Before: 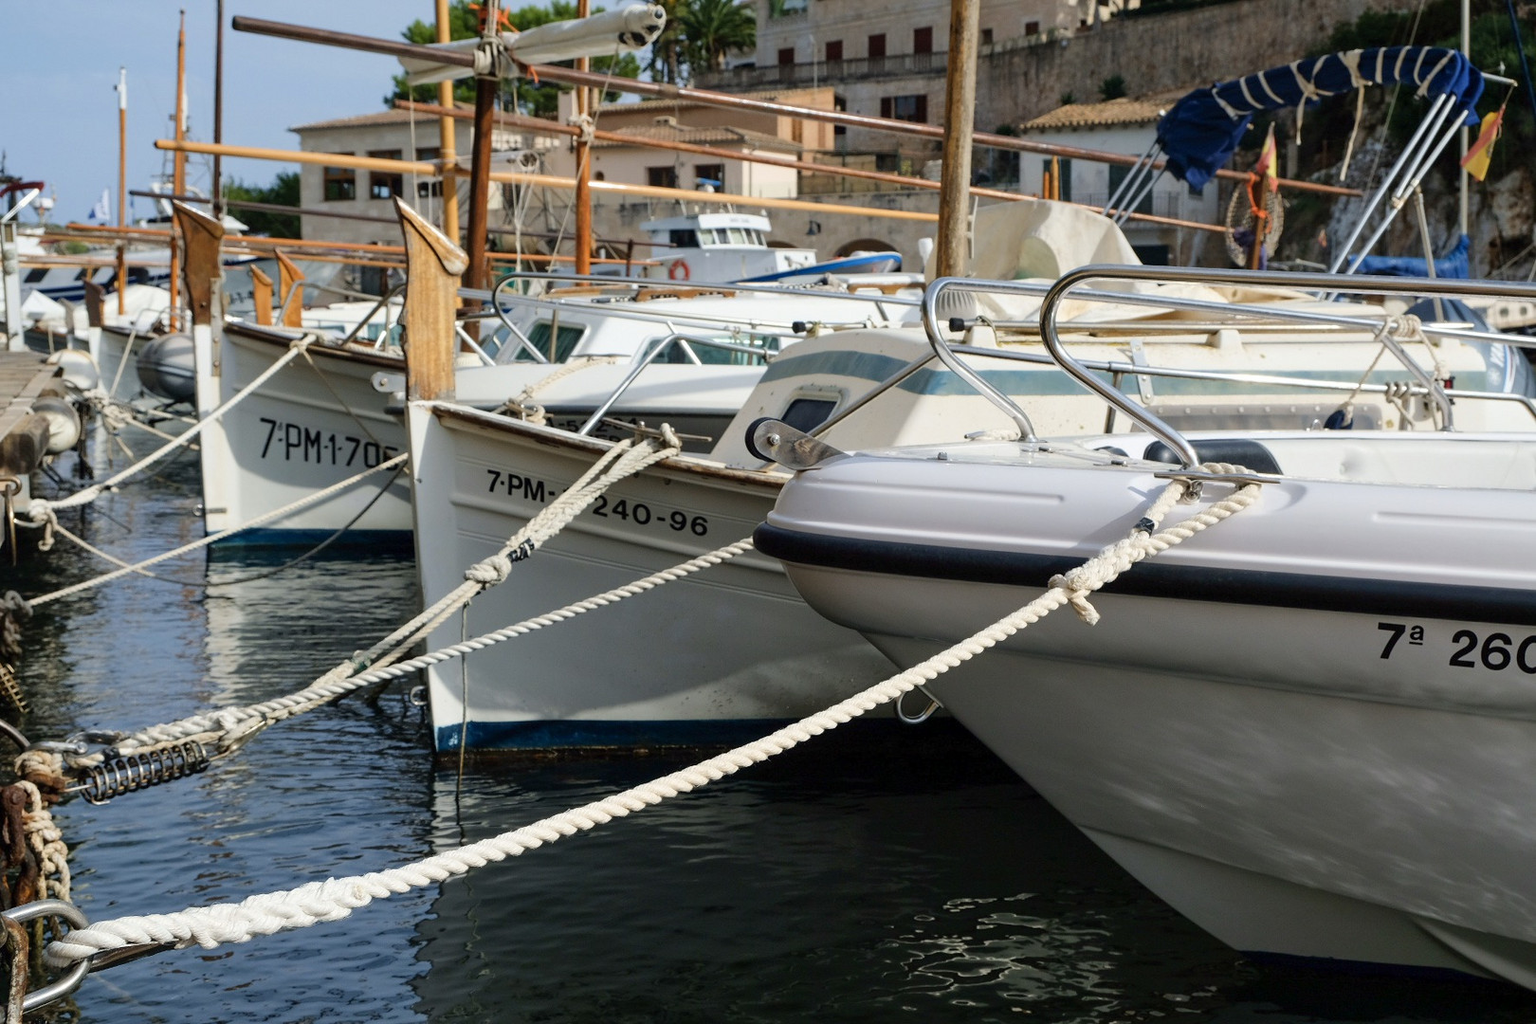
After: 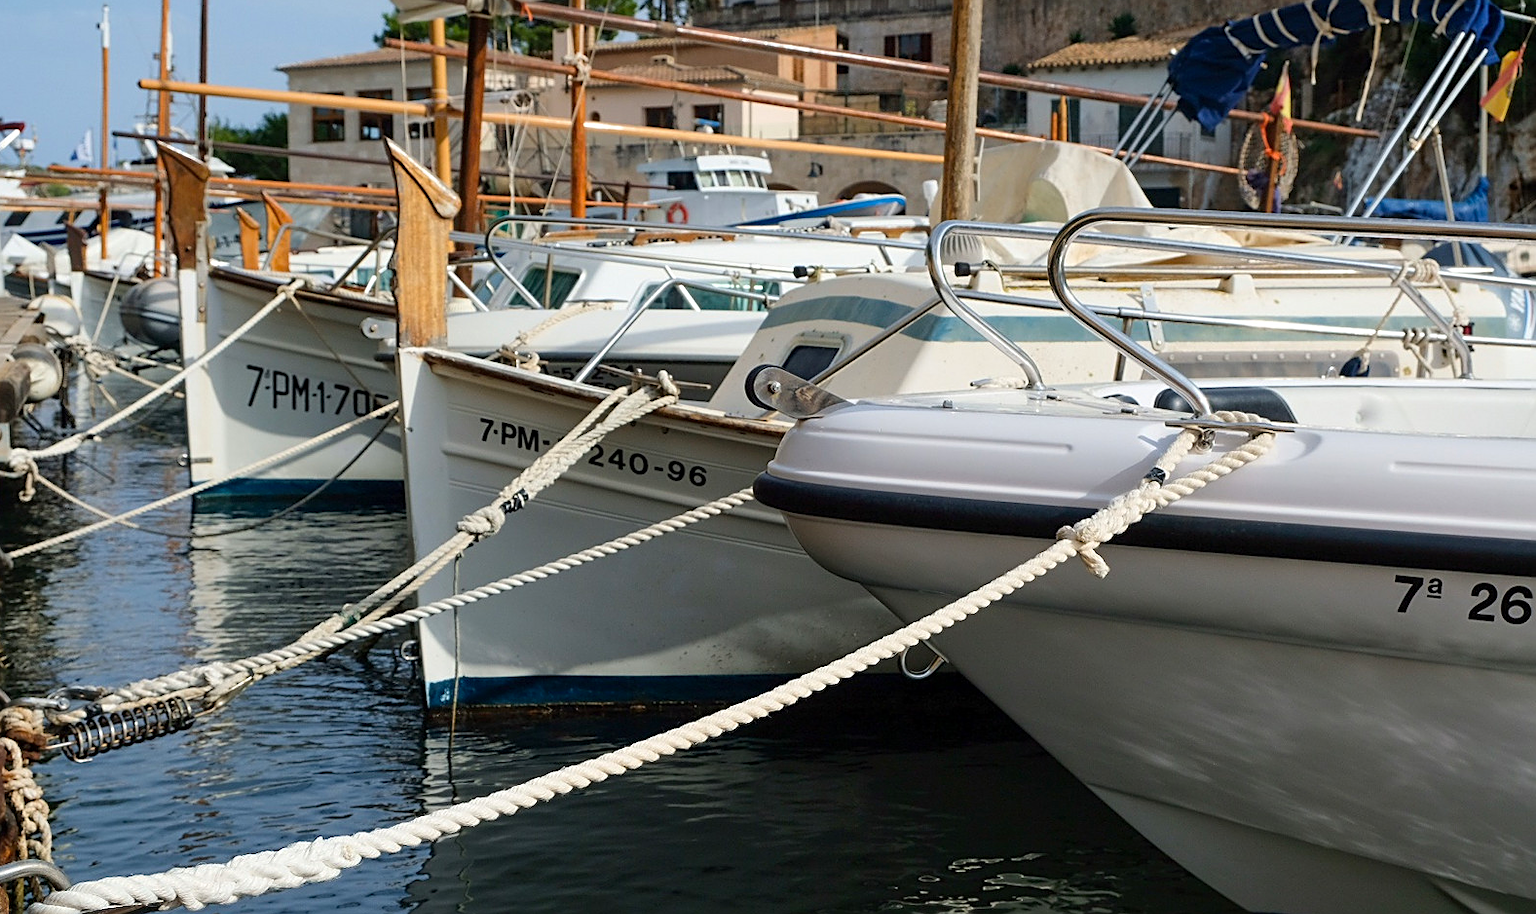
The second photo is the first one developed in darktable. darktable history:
crop: left 1.35%, top 6.134%, right 1.254%, bottom 6.854%
sharpen: on, module defaults
